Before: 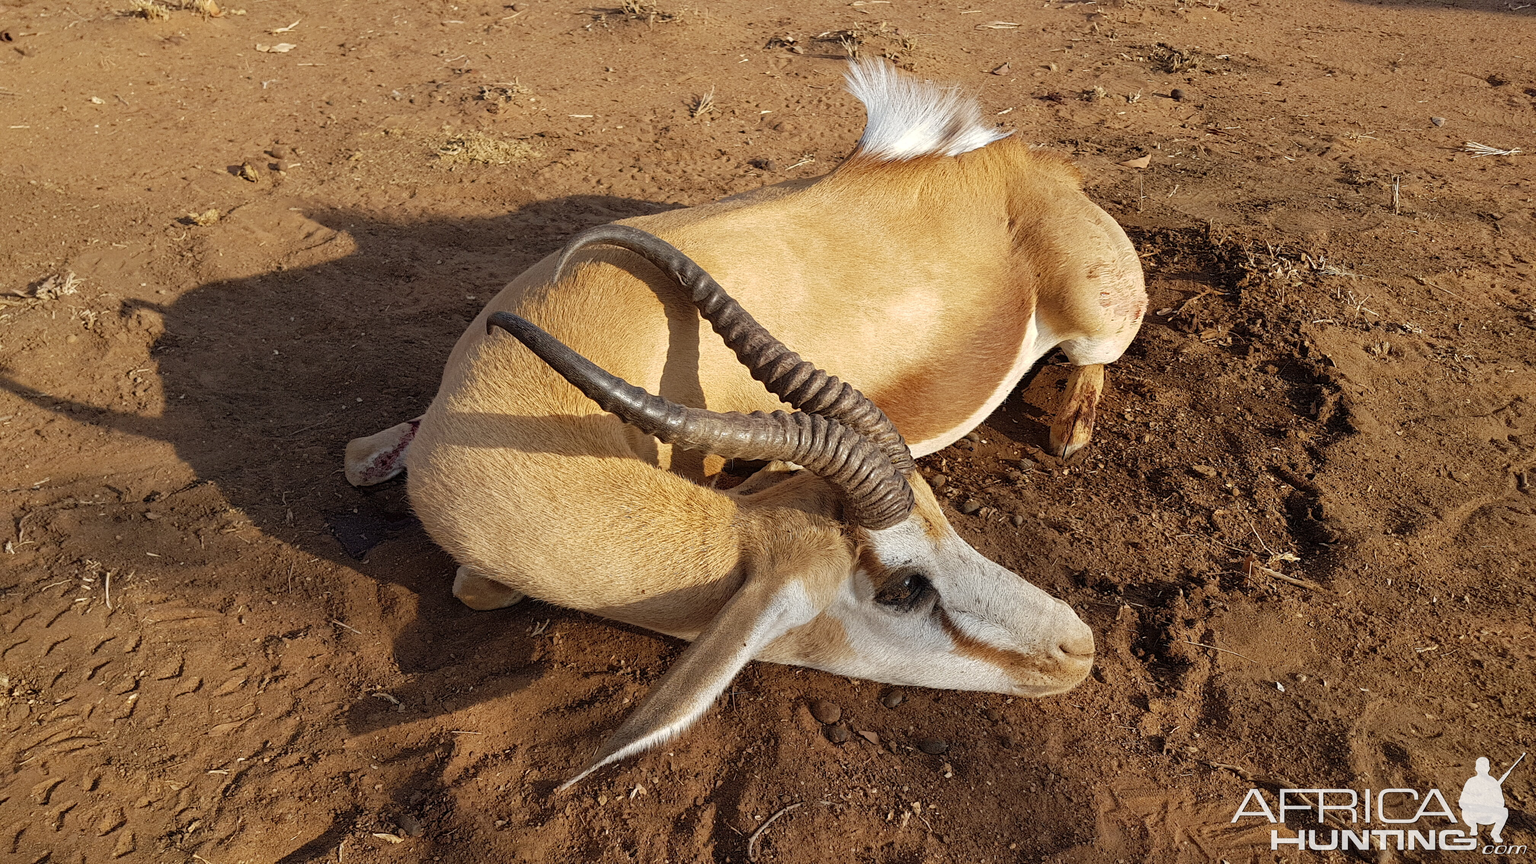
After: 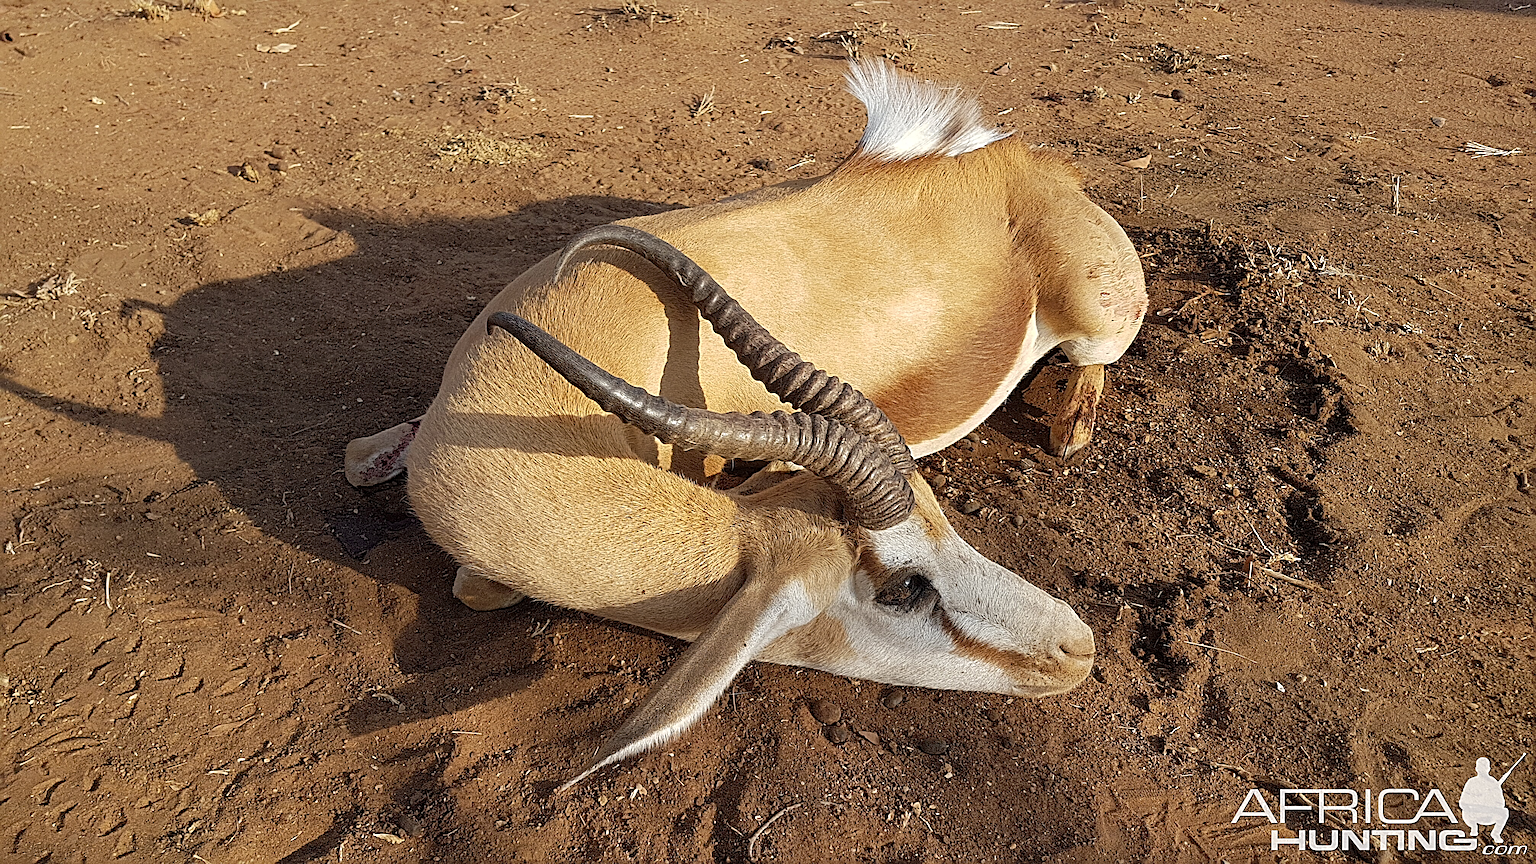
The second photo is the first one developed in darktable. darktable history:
sharpen: radius 3.69, amount 0.928
color zones: curves: ch0 [(0, 0.497) (0.143, 0.5) (0.286, 0.5) (0.429, 0.483) (0.571, 0.116) (0.714, -0.006) (0.857, 0.28) (1, 0.497)]
